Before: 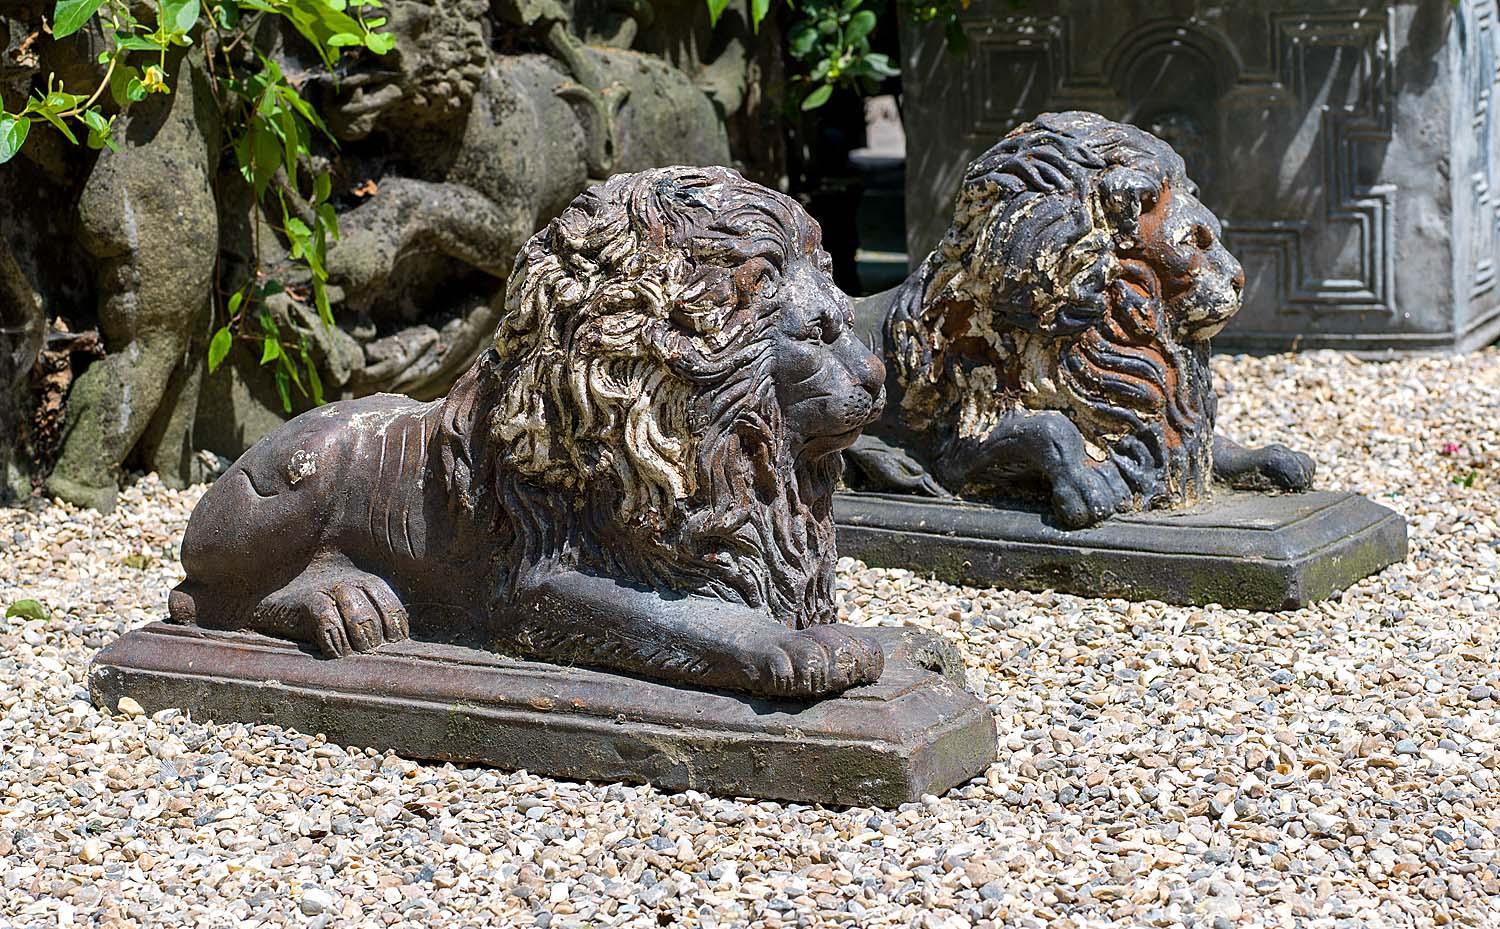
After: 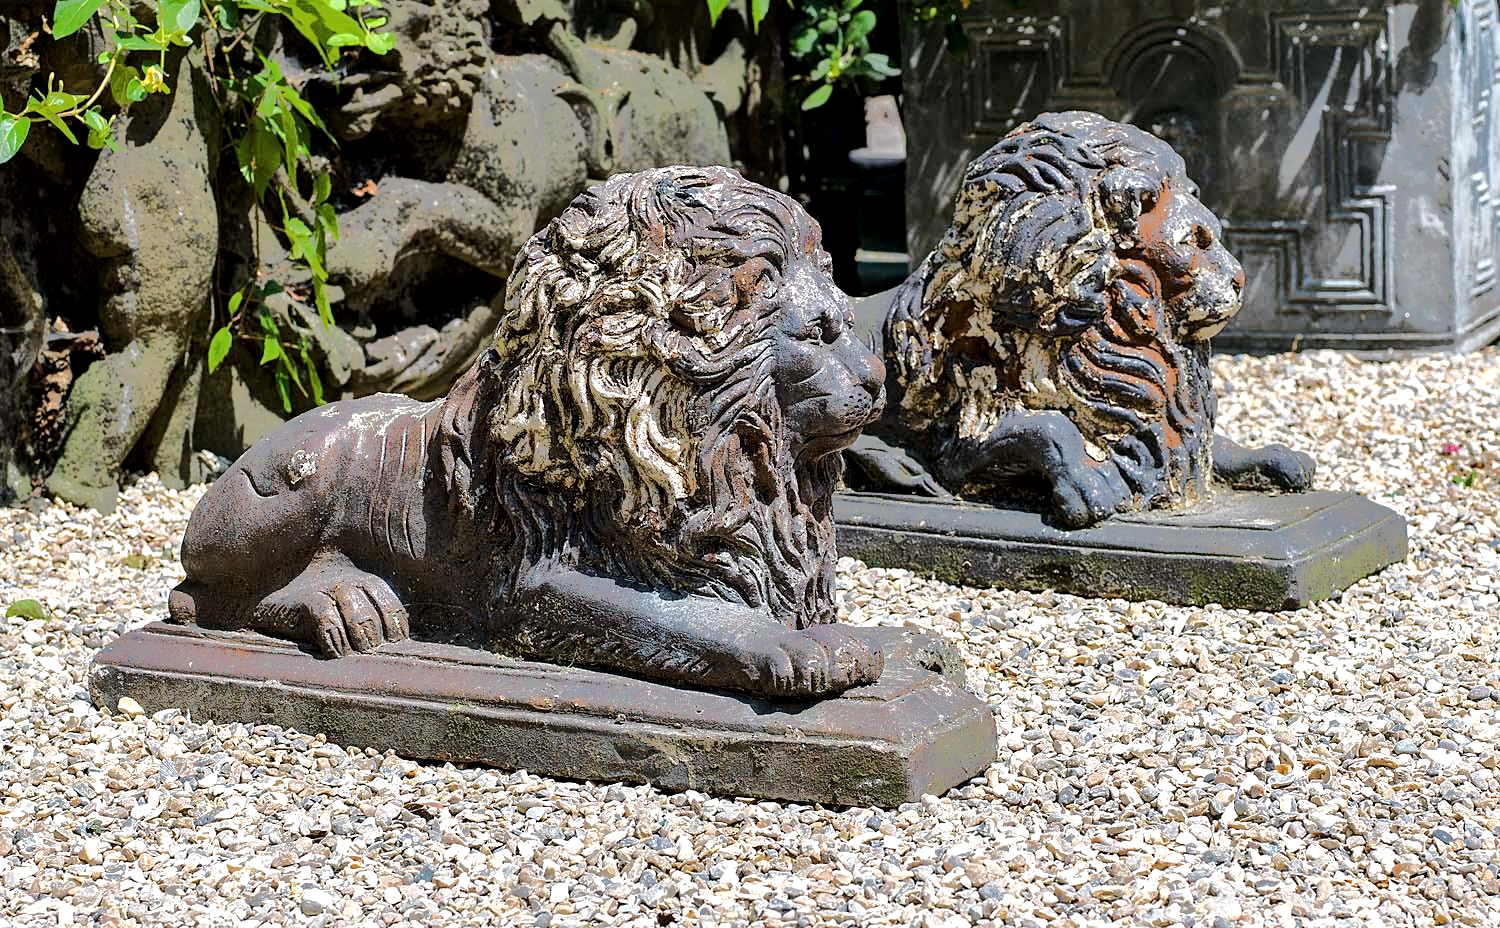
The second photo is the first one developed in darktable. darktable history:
local contrast: mode bilateral grid, contrast 20, coarseness 49, detail 149%, midtone range 0.2
crop: bottom 0.059%
tone equalizer: -8 EV -0.521 EV, -7 EV -0.296 EV, -6 EV -0.051 EV, -5 EV 0.388 EV, -4 EV 0.963 EV, -3 EV 0.823 EV, -2 EV -0.012 EV, -1 EV 0.131 EV, +0 EV -0.015 EV, edges refinement/feathering 500, mask exposure compensation -1.26 EV, preserve details no
